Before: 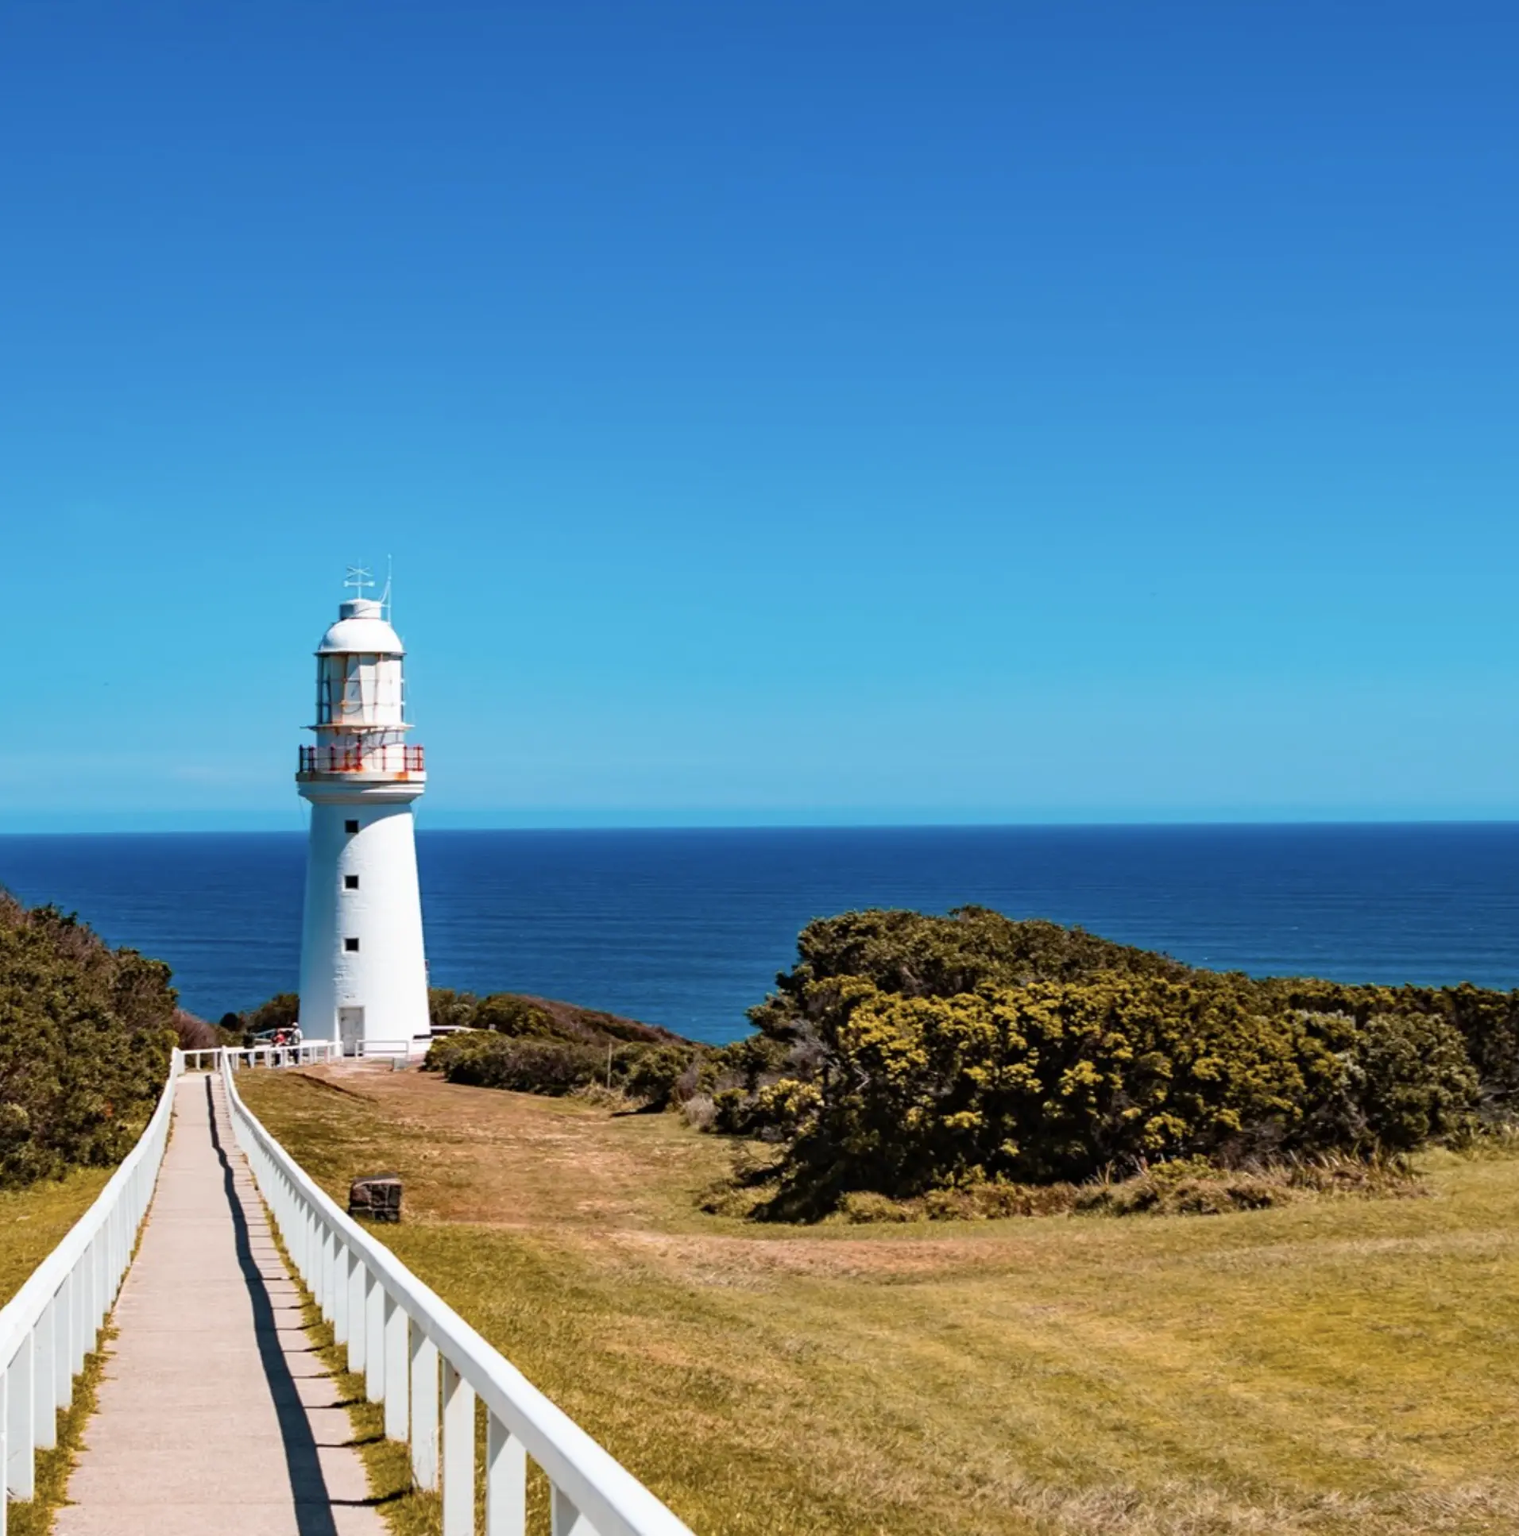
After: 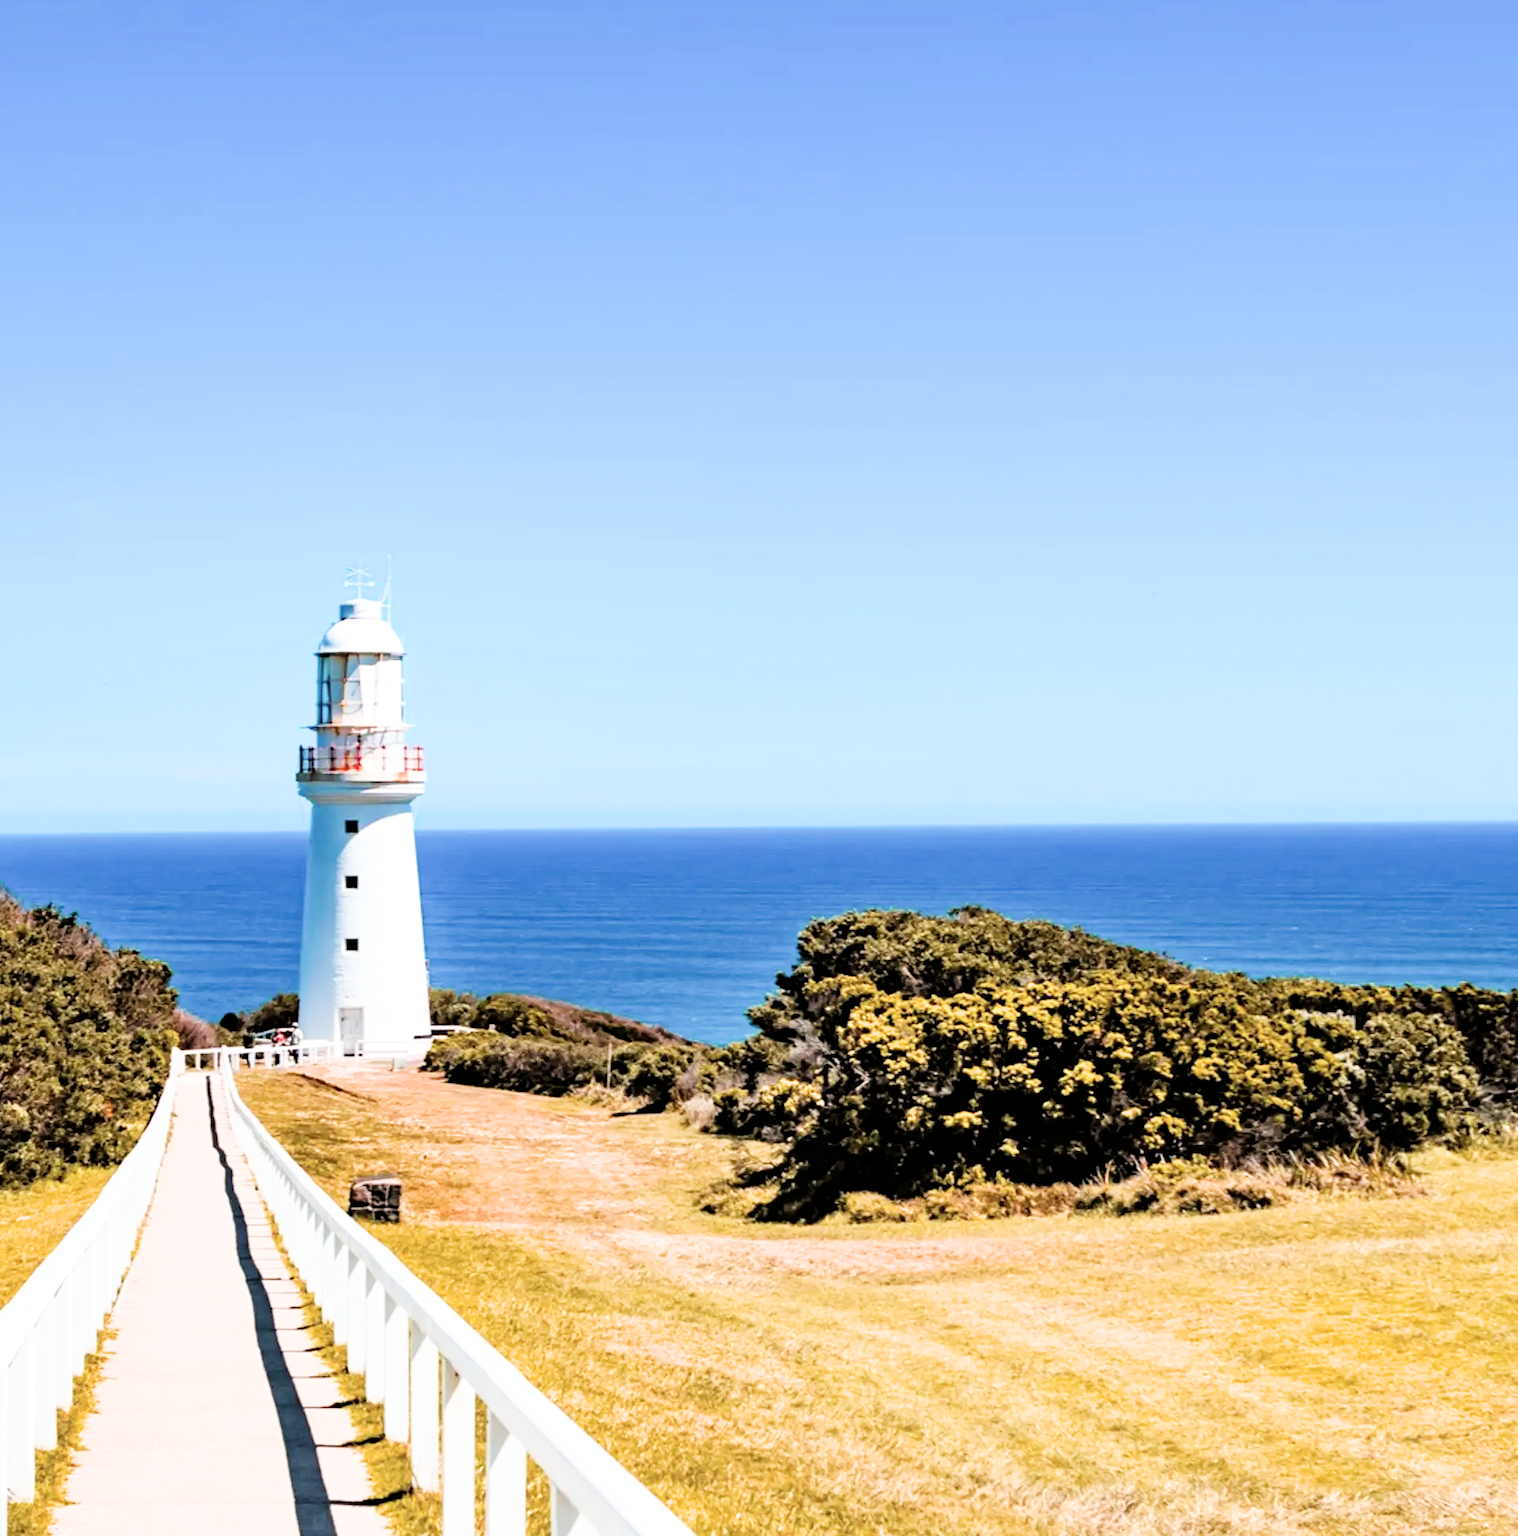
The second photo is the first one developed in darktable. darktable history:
filmic rgb: black relative exposure -5 EV, hardness 2.88, contrast 1.3, highlights saturation mix -30%
exposure: black level correction 0, exposure 1.6 EV, compensate exposure bias true, compensate highlight preservation false
